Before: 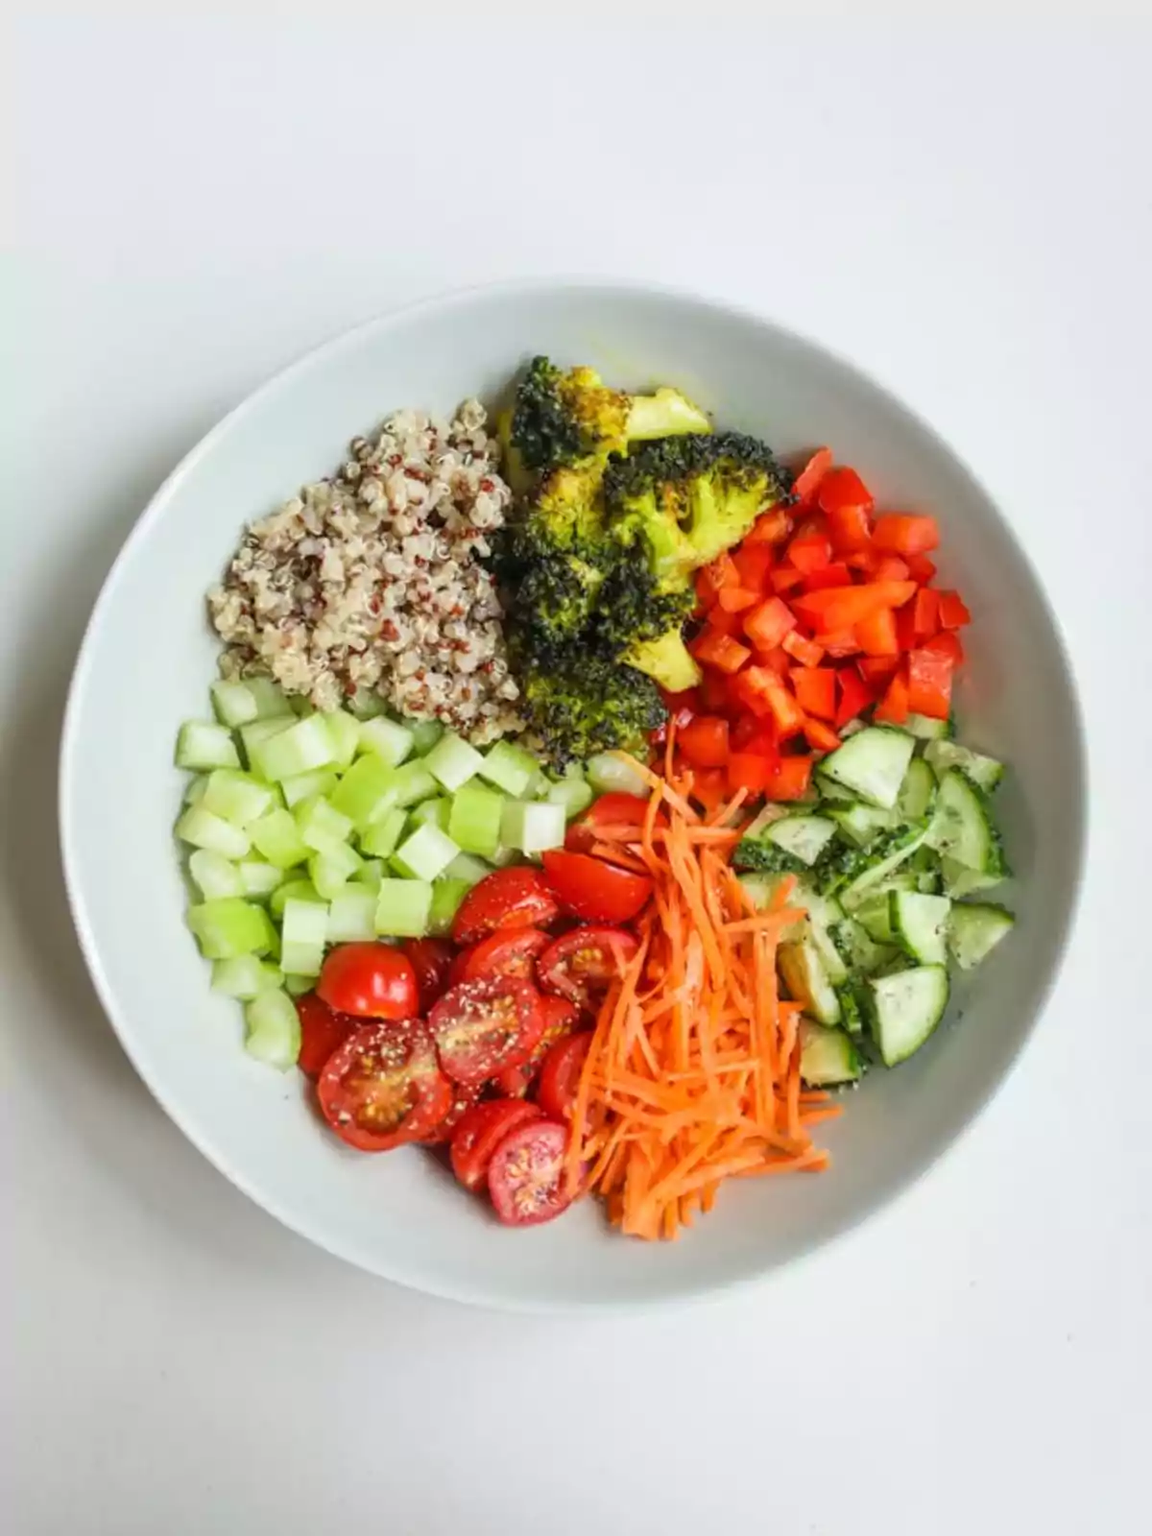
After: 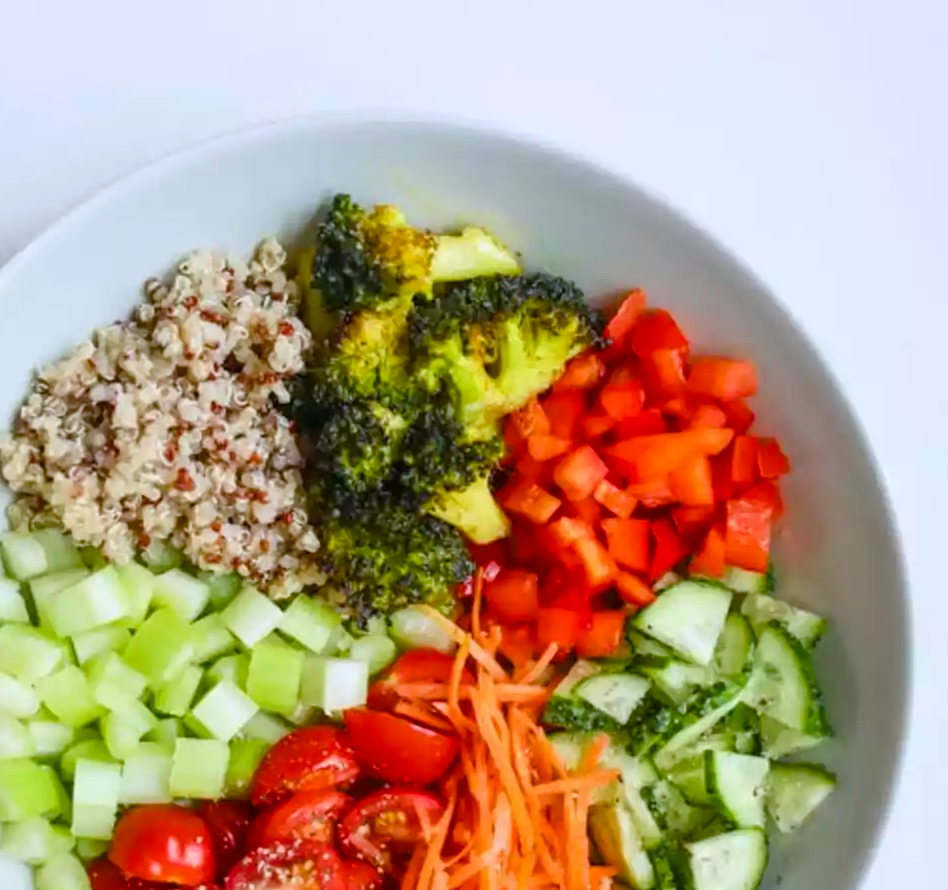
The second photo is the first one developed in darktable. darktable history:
color calibration: illuminant as shot in camera, x 0.358, y 0.373, temperature 4628.91 K
color balance rgb: perceptual saturation grading › global saturation 20%, perceptual saturation grading › highlights -24.777%, perceptual saturation grading › shadows 25.648%, global vibrance 25.586%
crop: left 18.419%, top 11.083%, right 2.55%, bottom 33.273%
